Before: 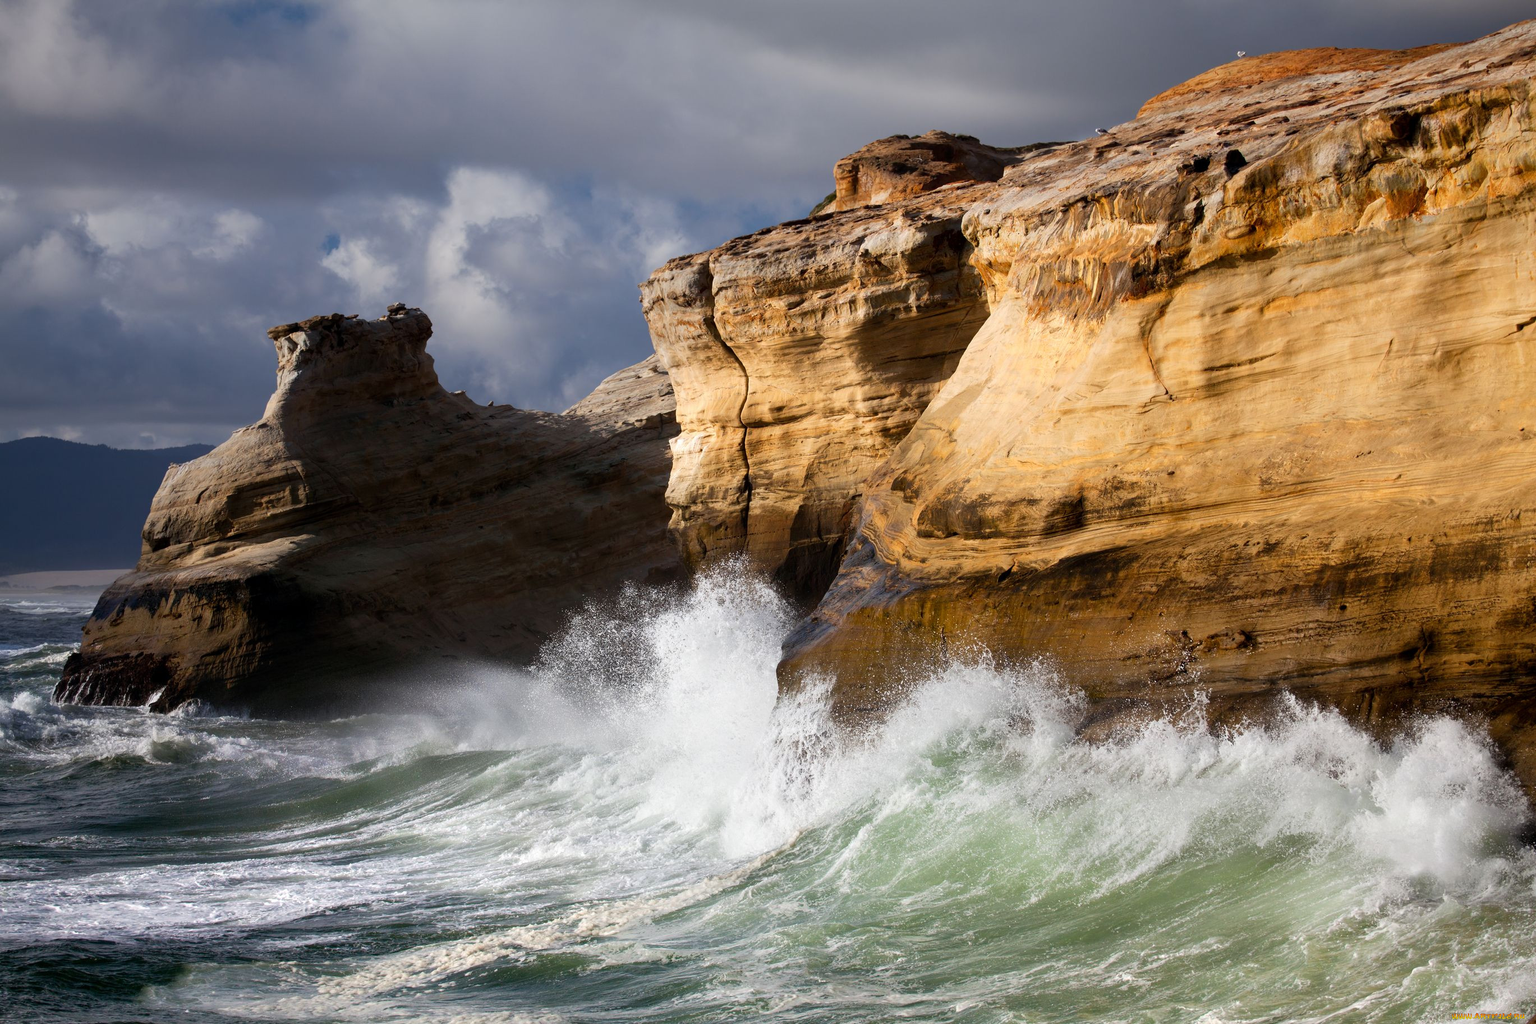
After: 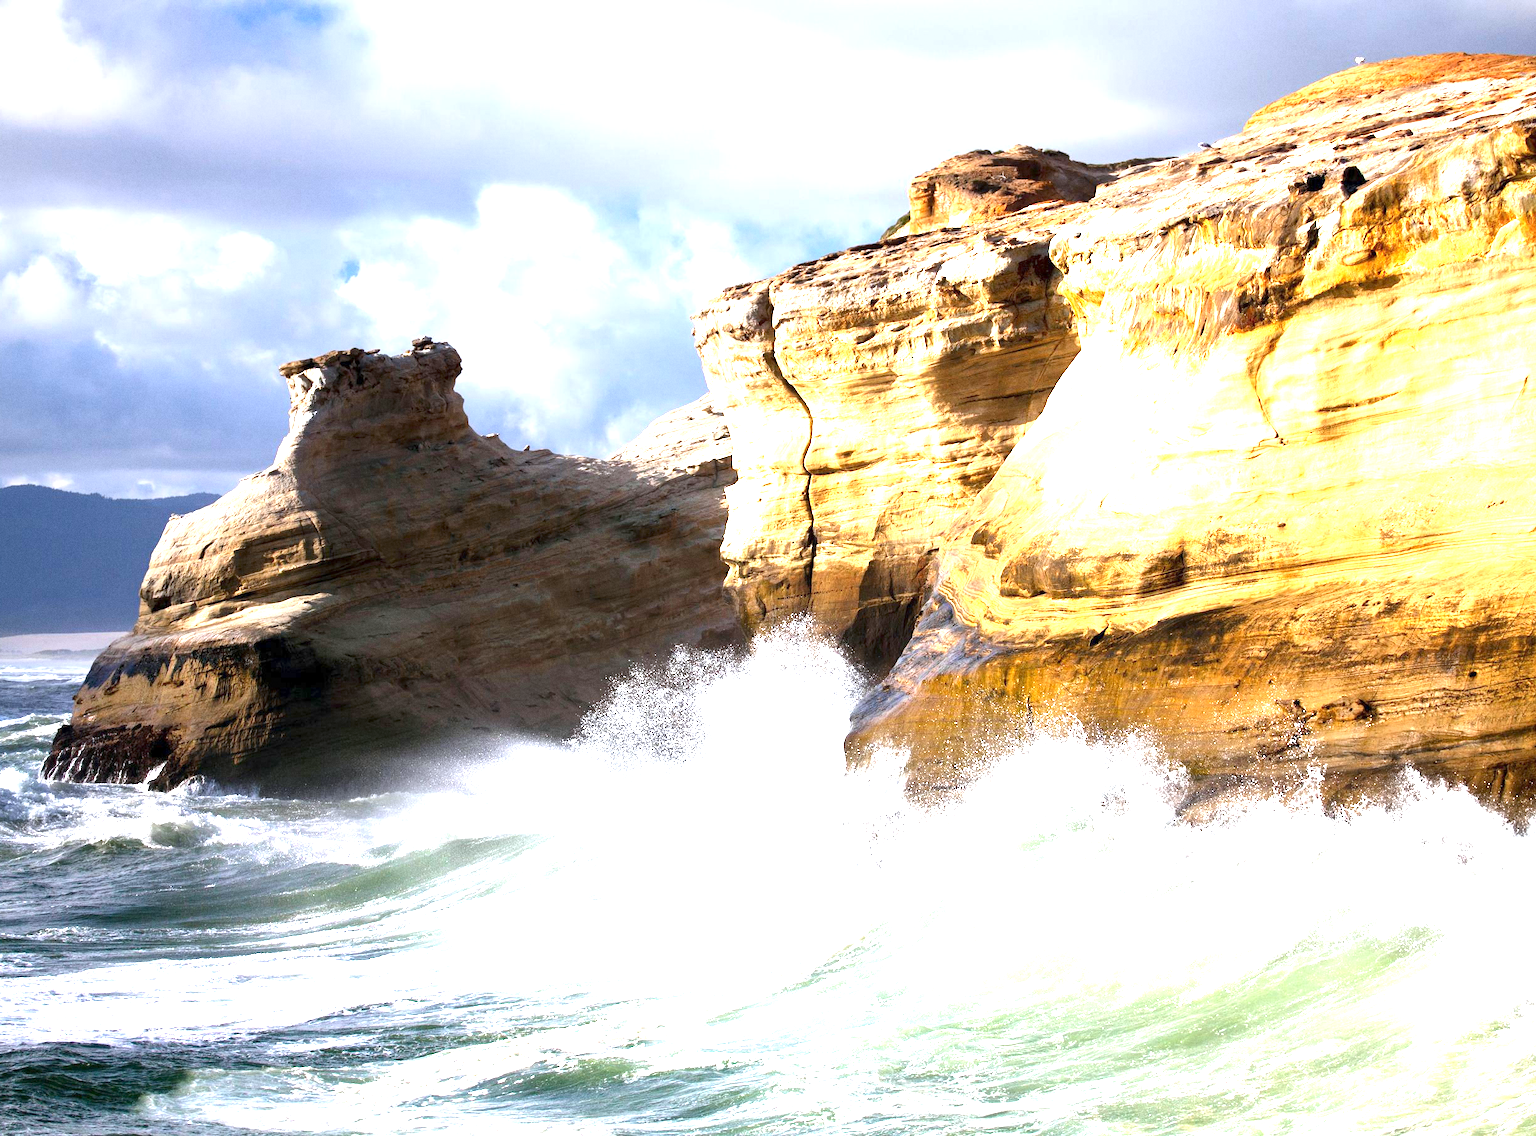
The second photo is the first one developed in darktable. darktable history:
grain: coarseness 0.09 ISO
crop and rotate: left 1.088%, right 8.807%
exposure: exposure 2.207 EV, compensate highlight preservation false
white balance: red 0.974, blue 1.044
